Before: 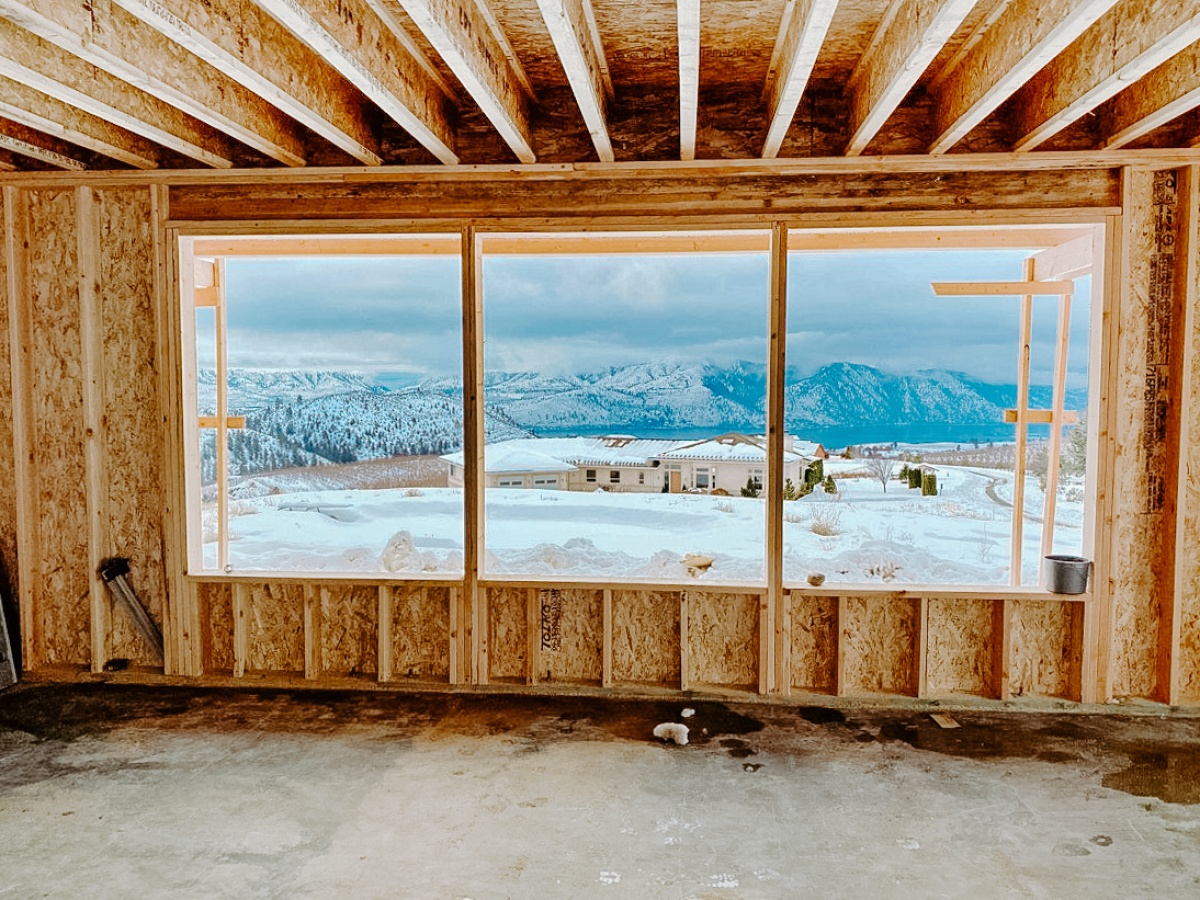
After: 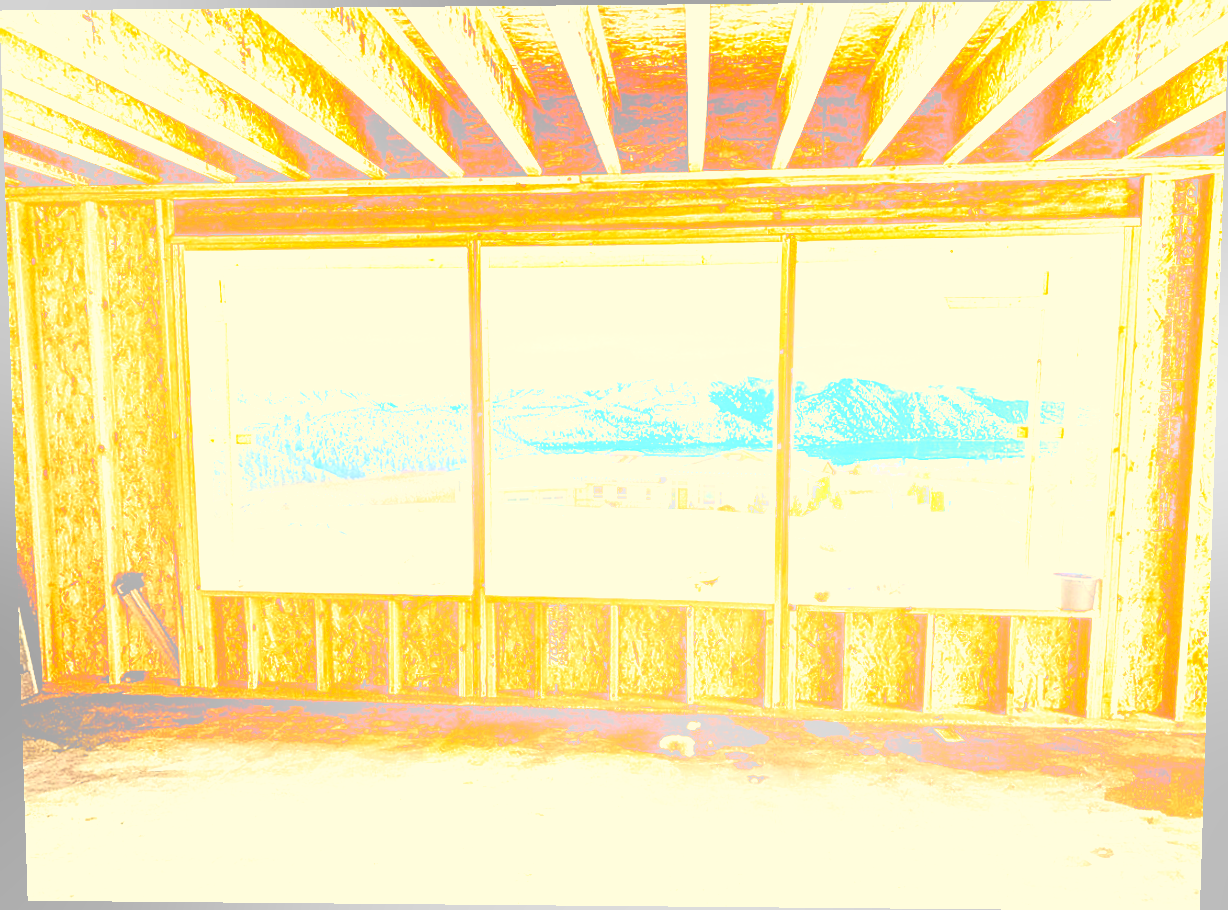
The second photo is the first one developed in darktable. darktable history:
rotate and perspective: lens shift (vertical) 0.048, lens shift (horizontal) -0.024, automatic cropping off
exposure: black level correction 0, exposure 1.45 EV, compensate exposure bias true, compensate highlight preservation false
sharpen: on, module defaults
color correction: highlights a* 1.39, highlights b* 17.83
filmic rgb: black relative exposure -8.7 EV, white relative exposure 2.7 EV, threshold 3 EV, target black luminance 0%, hardness 6.25, latitude 76.53%, contrast 1.326, shadows ↔ highlights balance -0.349%, preserve chrominance no, color science v4 (2020), enable highlight reconstruction true
bloom: size 40%
